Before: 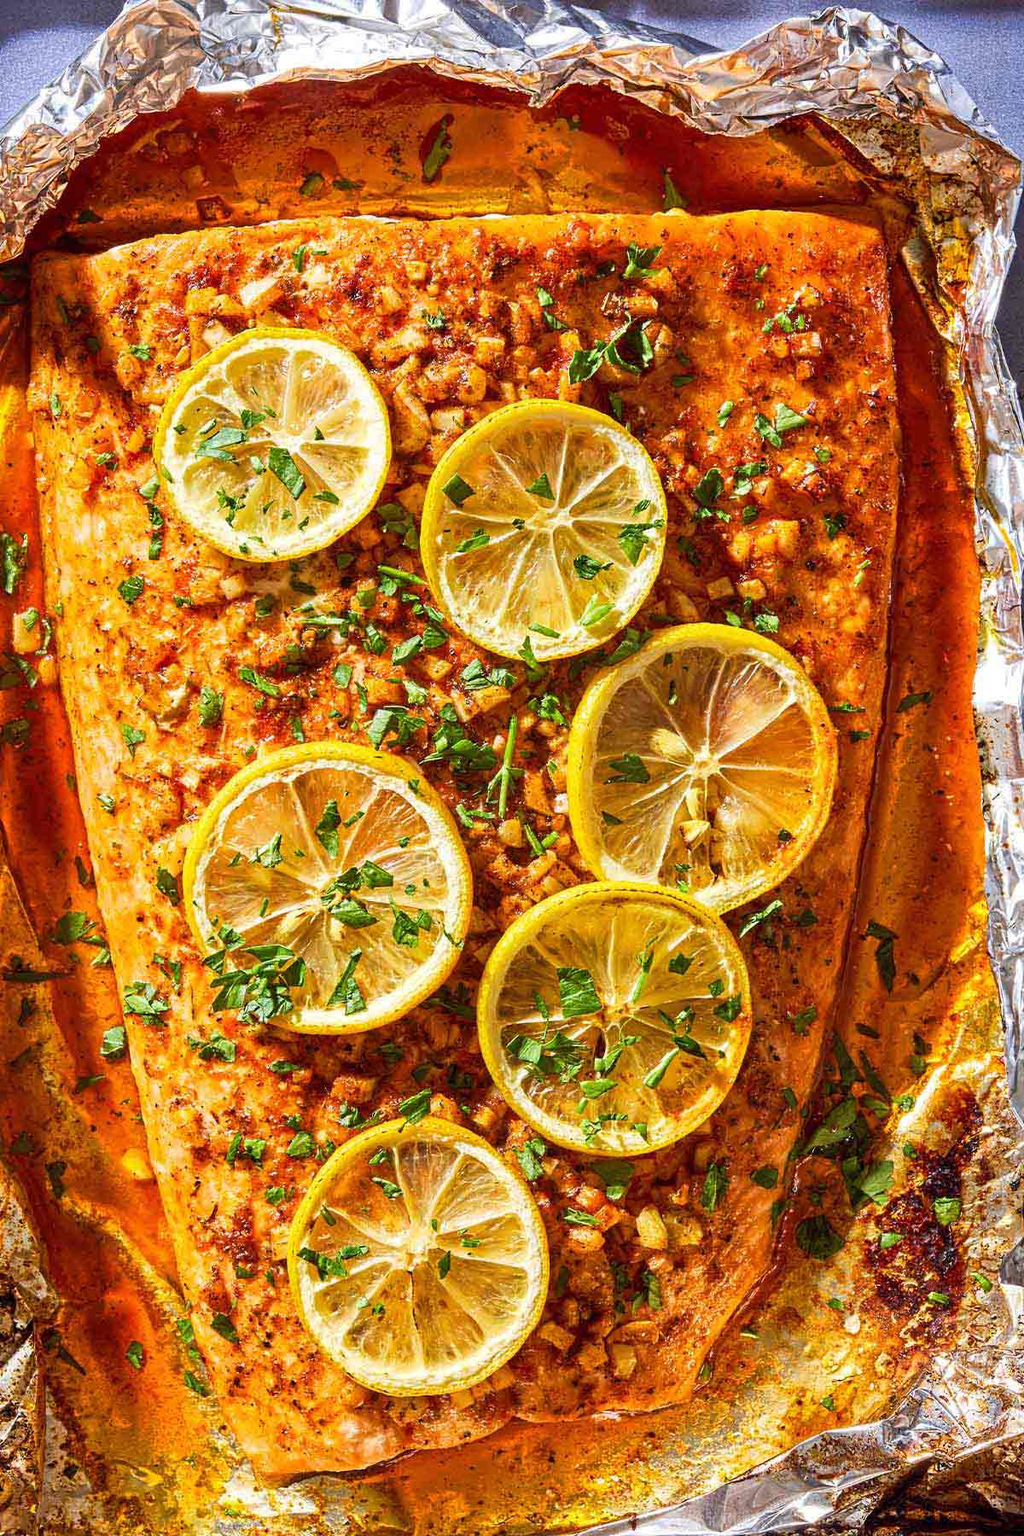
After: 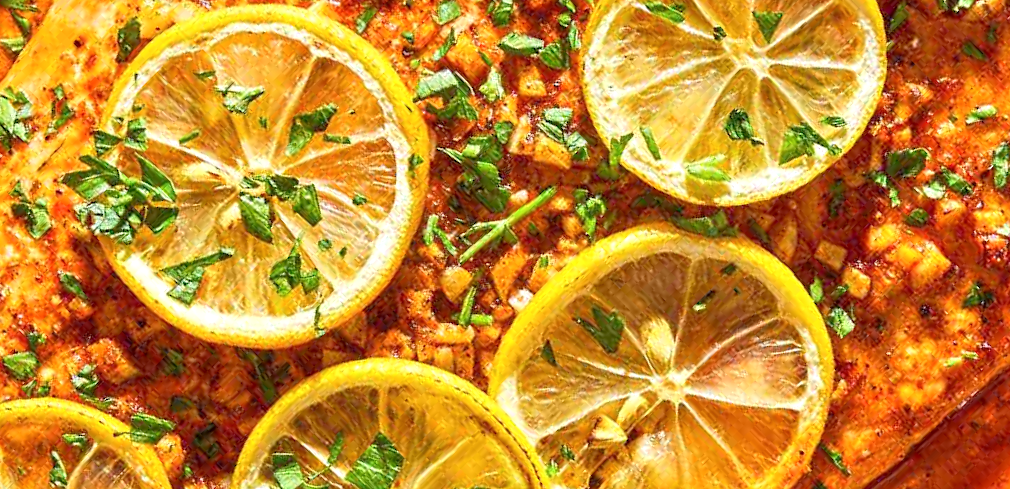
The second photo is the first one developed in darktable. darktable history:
crop and rotate: angle -45.32°, top 16.323%, right 0.826%, bottom 11.662%
shadows and highlights: shadows -9.26, white point adjustment 1.53, highlights 9.24
tone equalizer: -8 EV 0.994 EV, -7 EV 1.04 EV, -6 EV 1.04 EV, -5 EV 1.02 EV, -4 EV 1.03 EV, -3 EV 0.751 EV, -2 EV 0.497 EV, -1 EV 0.249 EV
